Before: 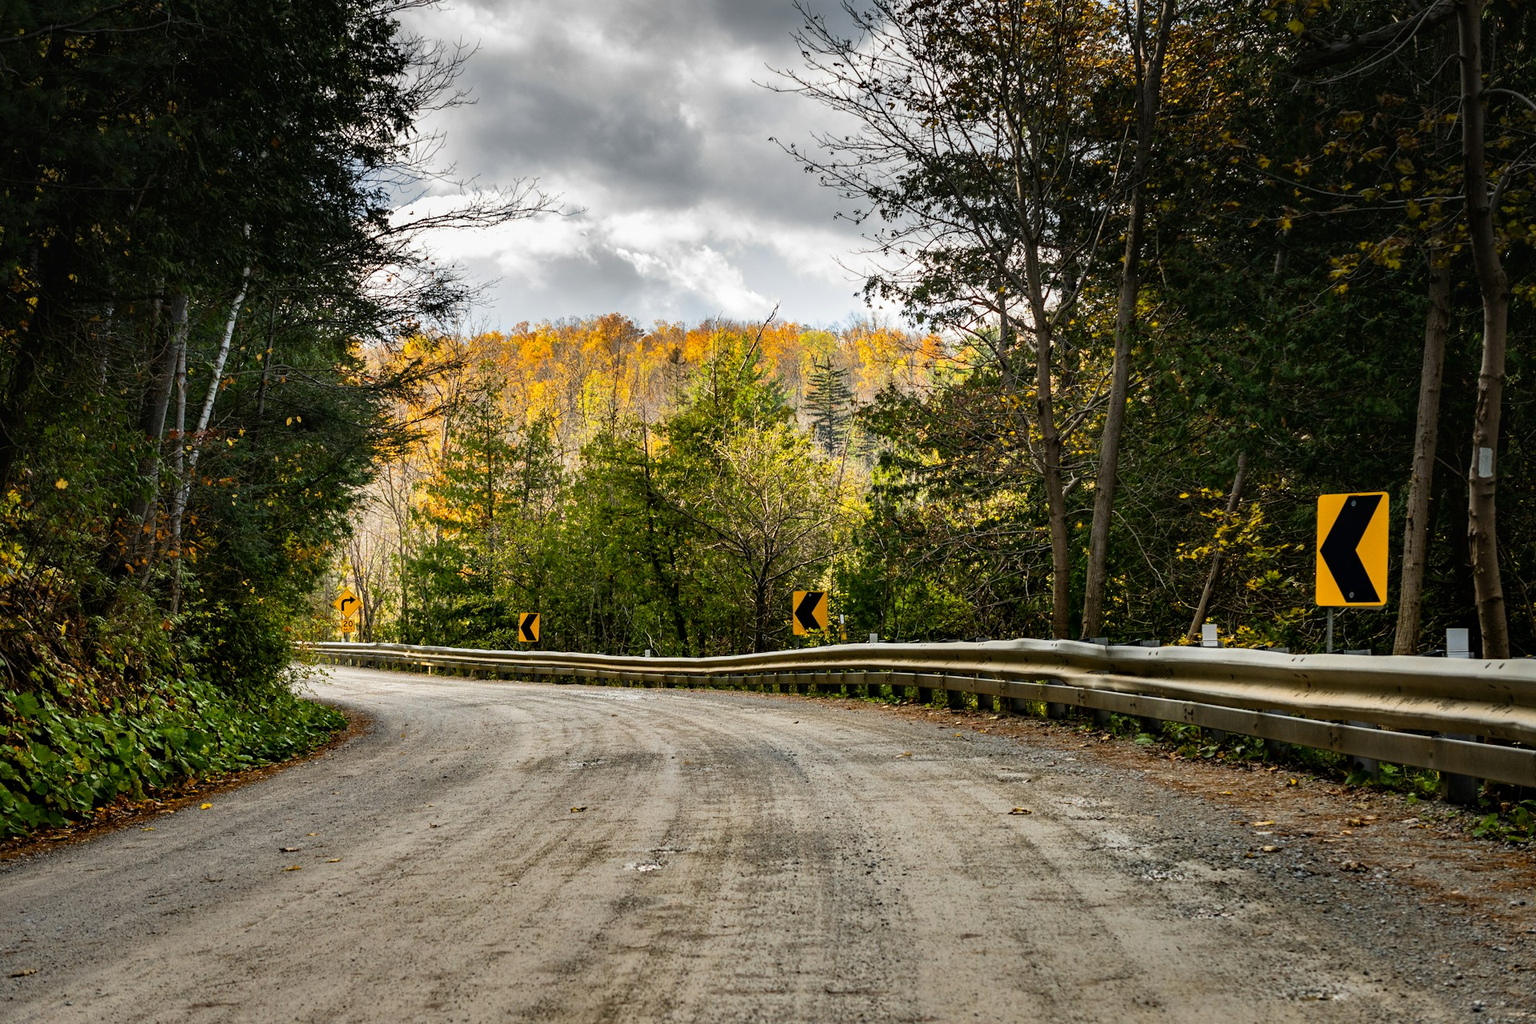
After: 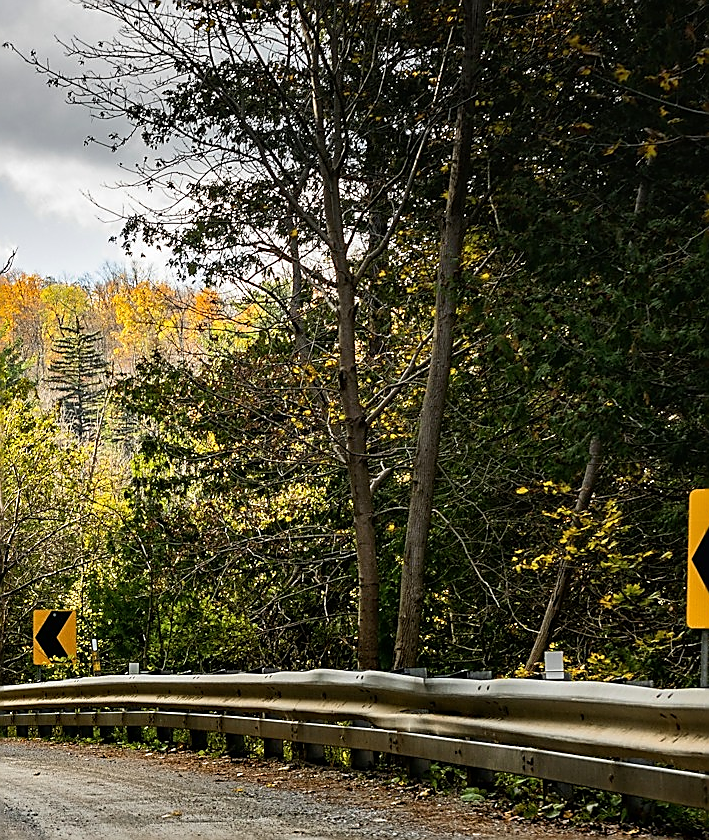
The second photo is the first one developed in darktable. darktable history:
sharpen: radius 1.4, amount 1.25, threshold 0.7
crop and rotate: left 49.936%, top 10.094%, right 13.136%, bottom 24.256%
